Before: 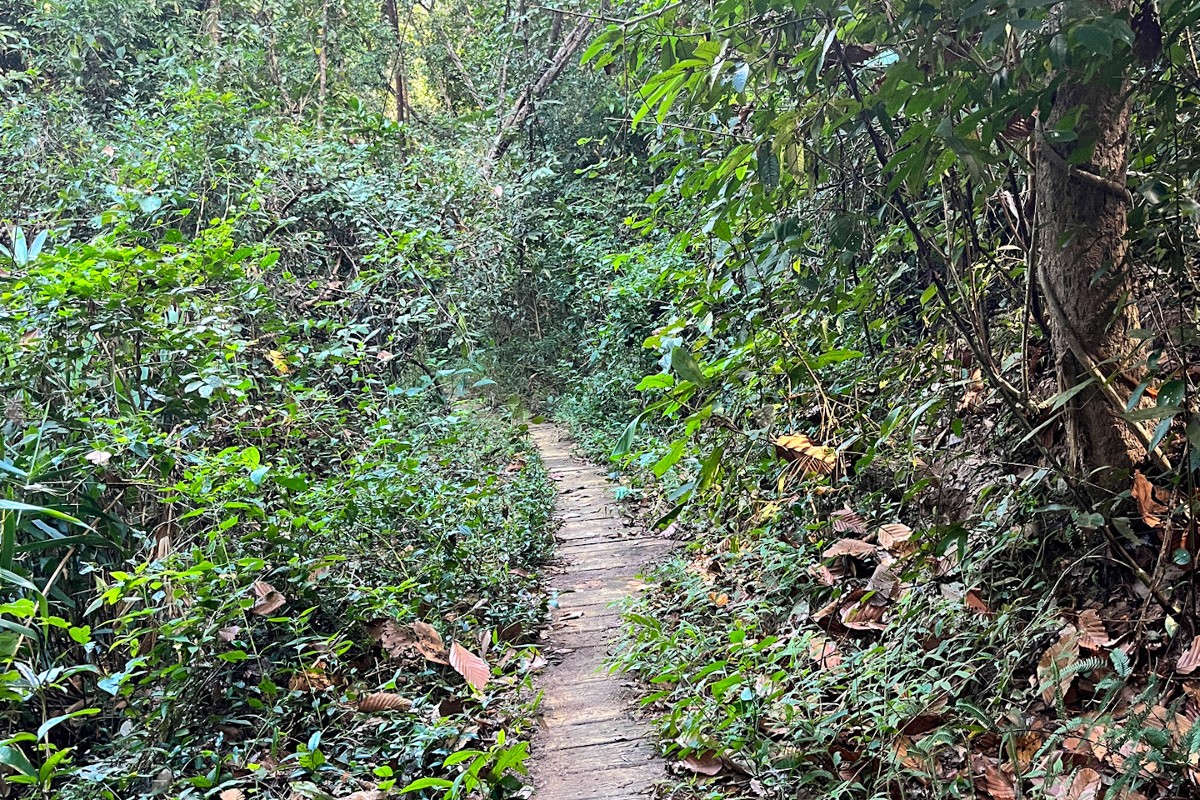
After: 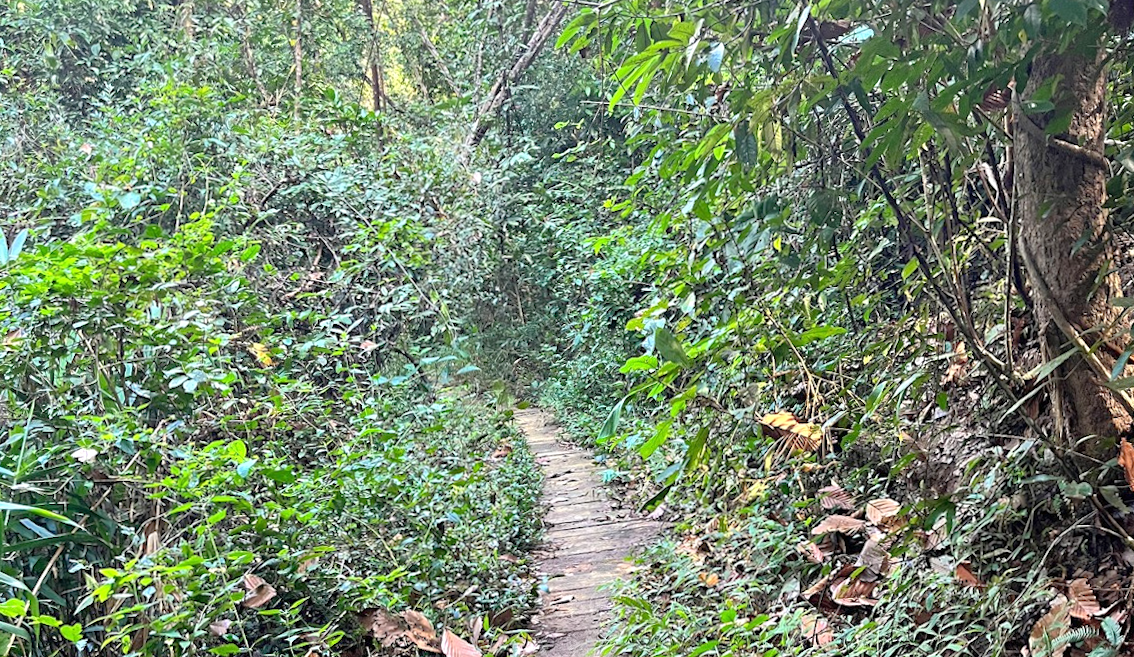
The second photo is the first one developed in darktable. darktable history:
tone equalizer: -8 EV 1 EV, -7 EV 1 EV, -6 EV 1 EV, -5 EV 1 EV, -4 EV 1 EV, -3 EV 0.75 EV, -2 EV 0.5 EV, -1 EV 0.25 EV
rotate and perspective: rotation -1.42°, crop left 0.016, crop right 0.984, crop top 0.035, crop bottom 0.965
crop and rotate: angle 0.2°, left 0.275%, right 3.127%, bottom 14.18%
